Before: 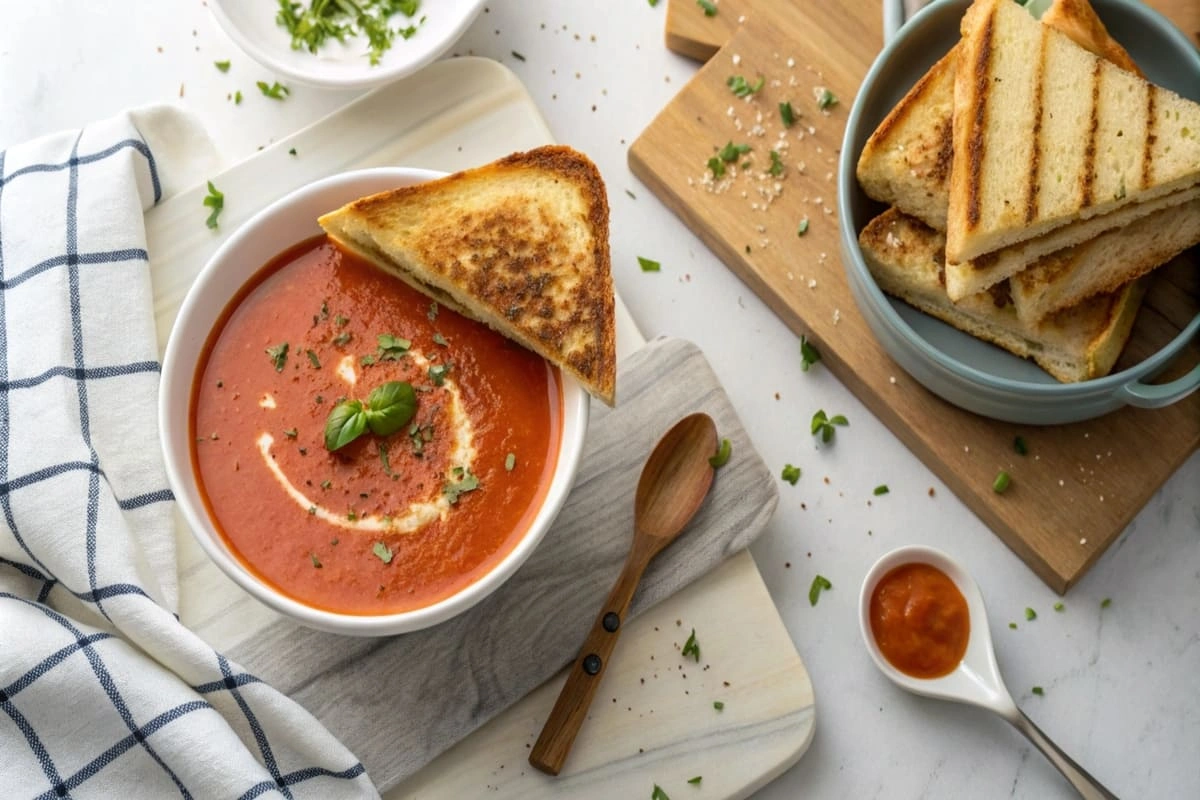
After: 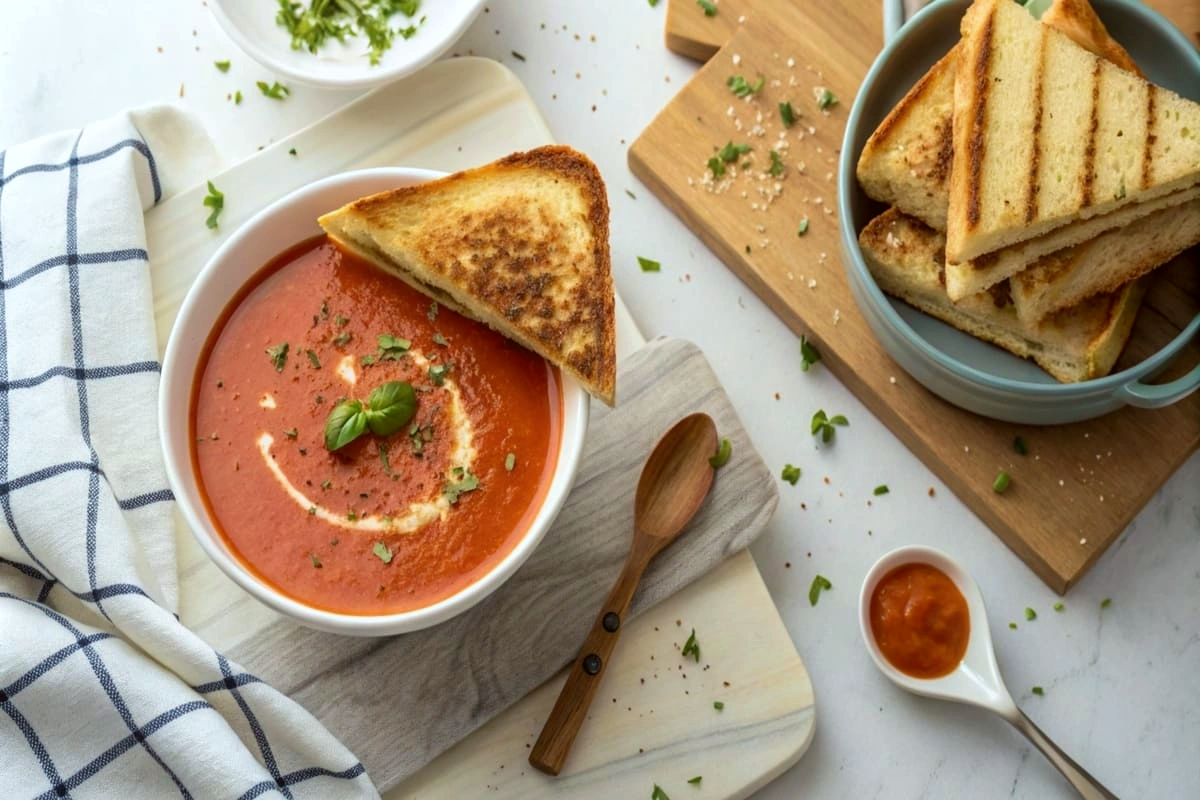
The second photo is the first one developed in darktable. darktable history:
velvia: on, module defaults
color correction: highlights a* -2.73, highlights b* -2.09, shadows a* 2.41, shadows b* 2.73
